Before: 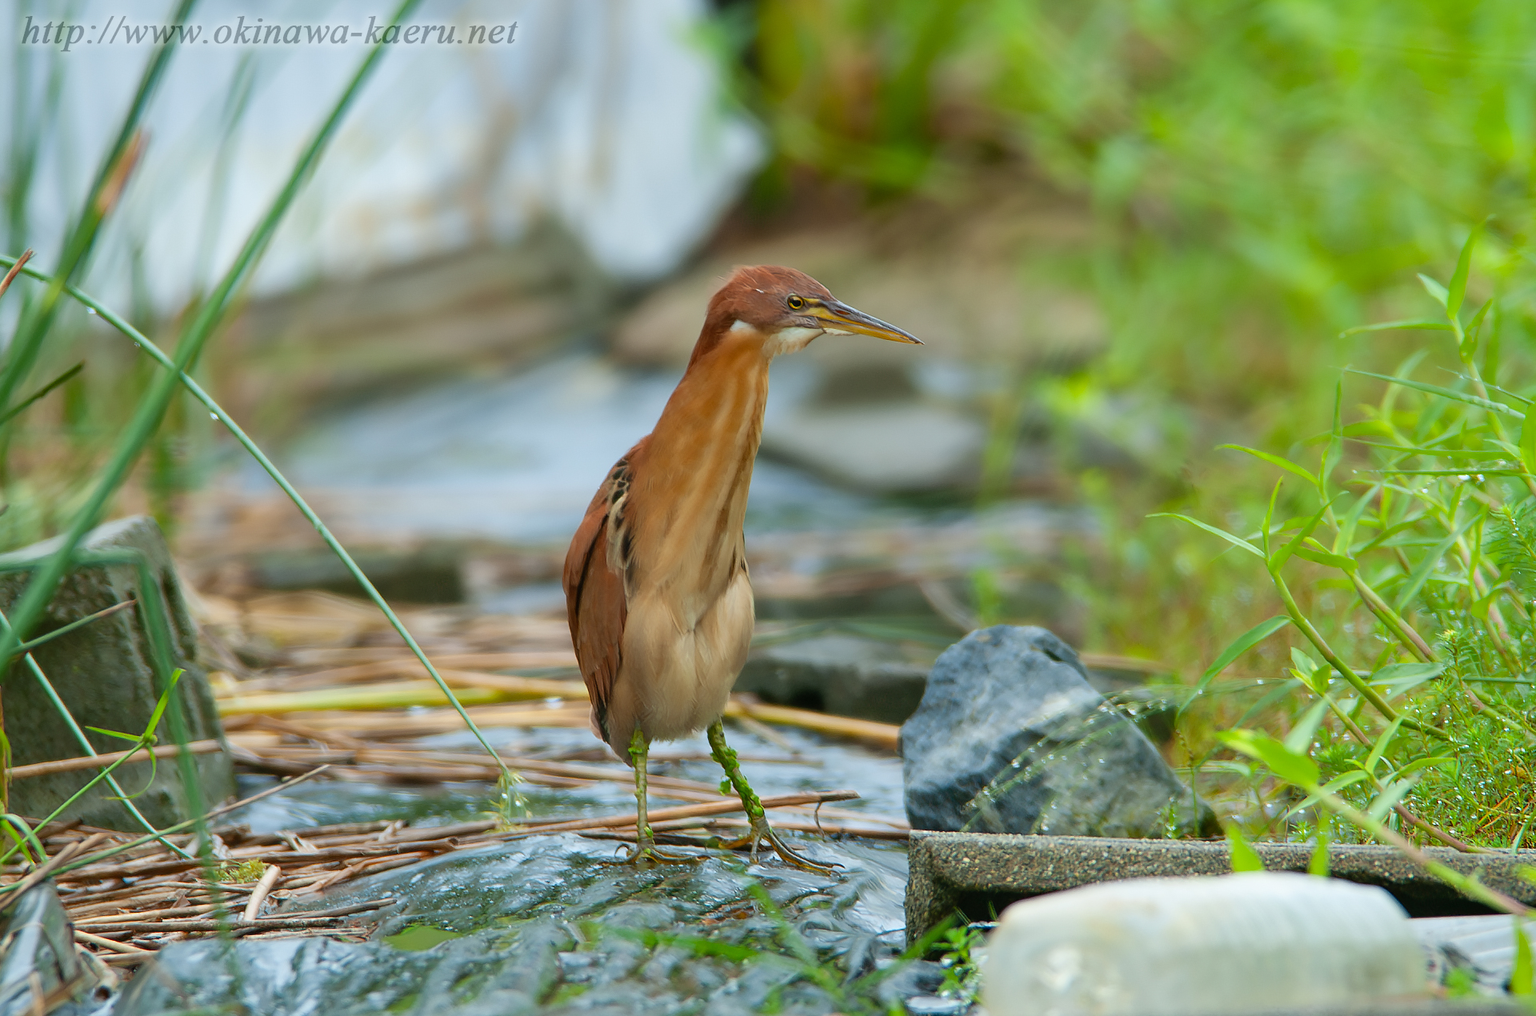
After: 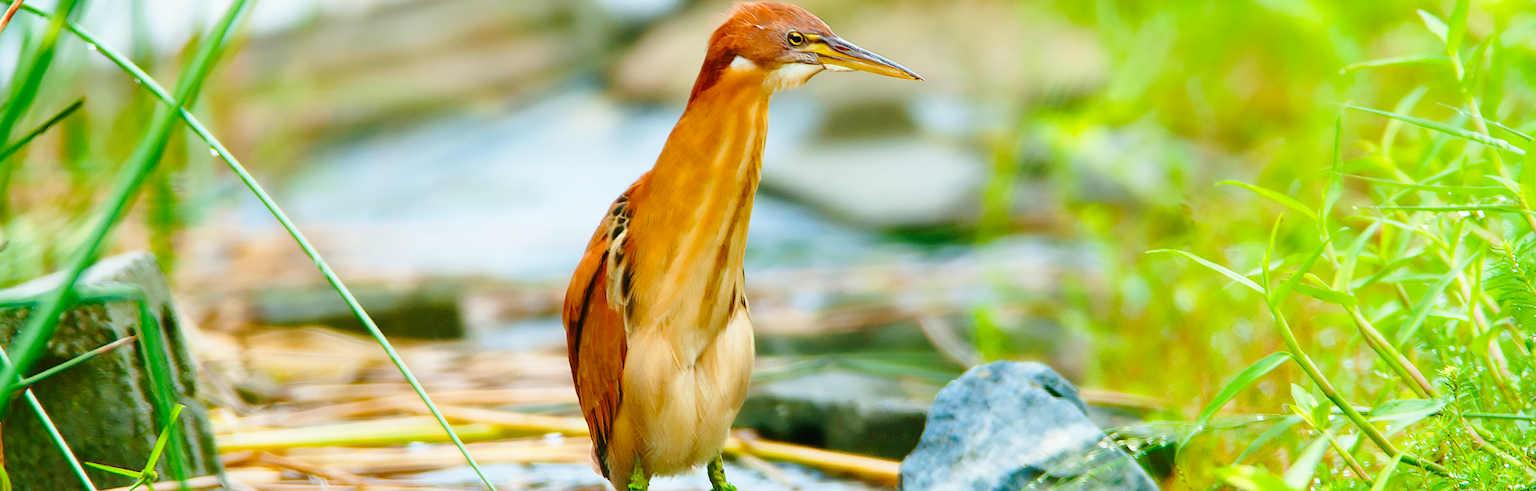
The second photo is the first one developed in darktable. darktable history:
base curve: curves: ch0 [(0, 0) (0.028, 0.03) (0.121, 0.232) (0.46, 0.748) (0.859, 0.968) (1, 1)], preserve colors none
contrast brightness saturation: contrast 0.1, brightness 0.03, saturation 0.09
color balance rgb: perceptual saturation grading › global saturation 20%, perceptual saturation grading › highlights -25%, perceptual saturation grading › shadows 50%
crop and rotate: top 26.056%, bottom 25.543%
